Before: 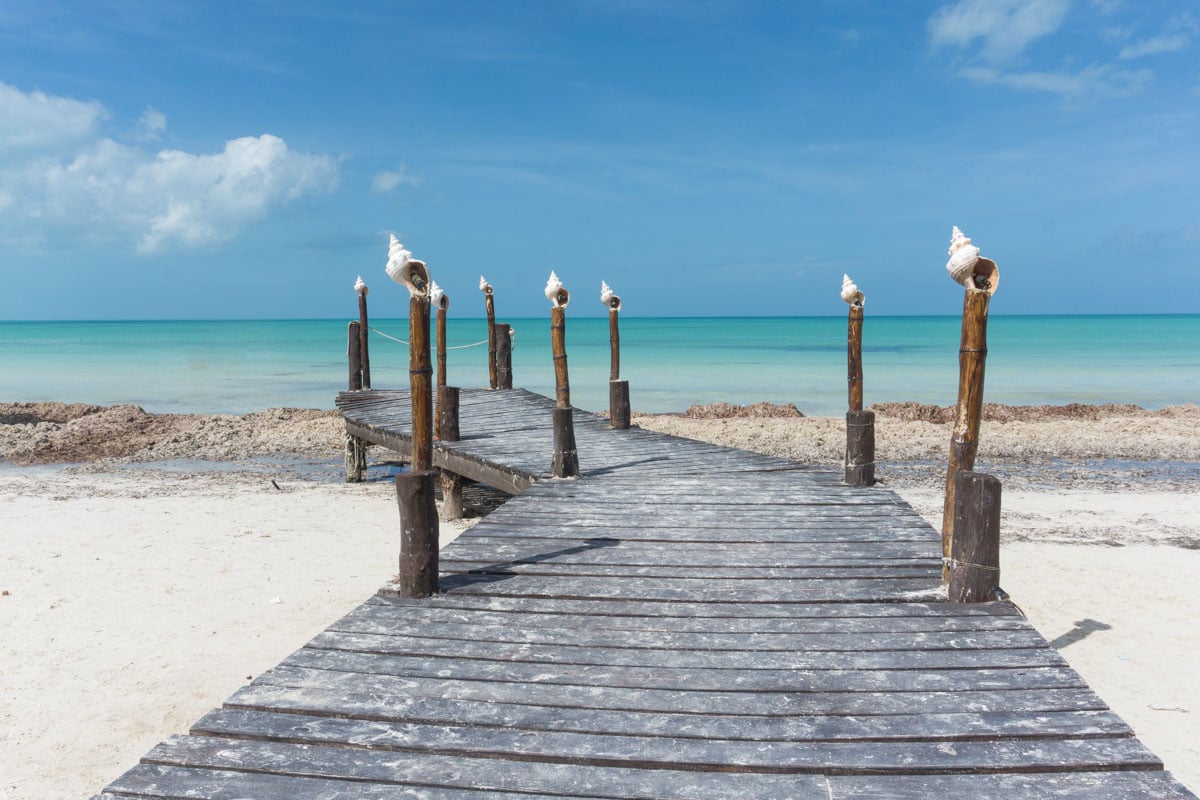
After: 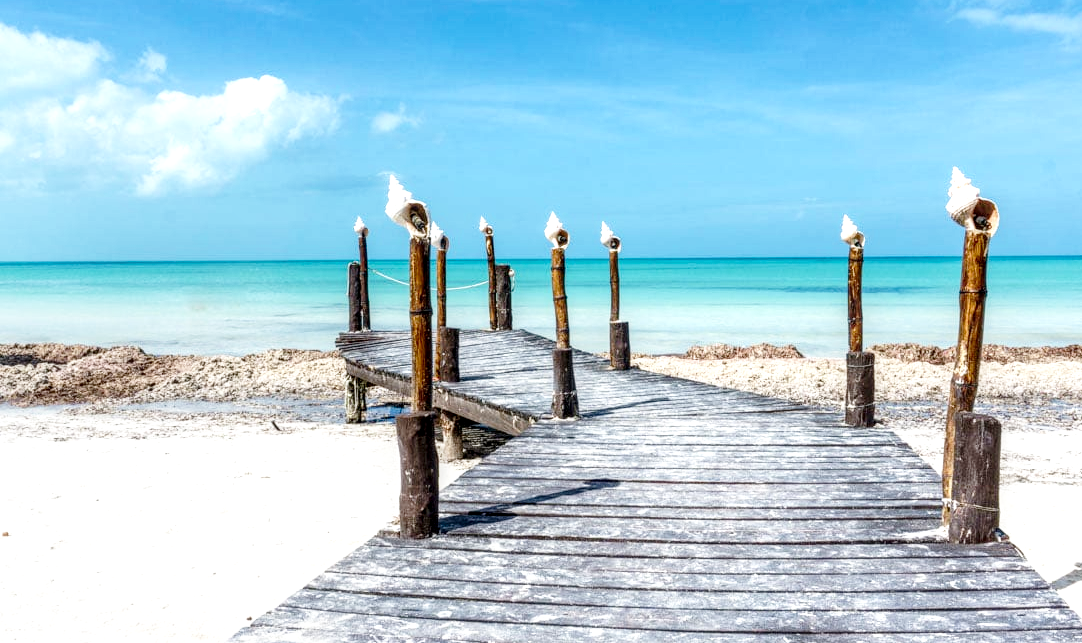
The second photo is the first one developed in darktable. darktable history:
contrast brightness saturation: contrast 0.076, saturation 0.196
base curve: curves: ch0 [(0, 0) (0.028, 0.03) (0.121, 0.232) (0.46, 0.748) (0.859, 0.968) (1, 1)], preserve colors none
tone equalizer: edges refinement/feathering 500, mask exposure compensation -1.57 EV, preserve details no
crop: top 7.497%, right 9.825%, bottom 12.057%
local contrast: highlights 79%, shadows 56%, detail 174%, midtone range 0.435
